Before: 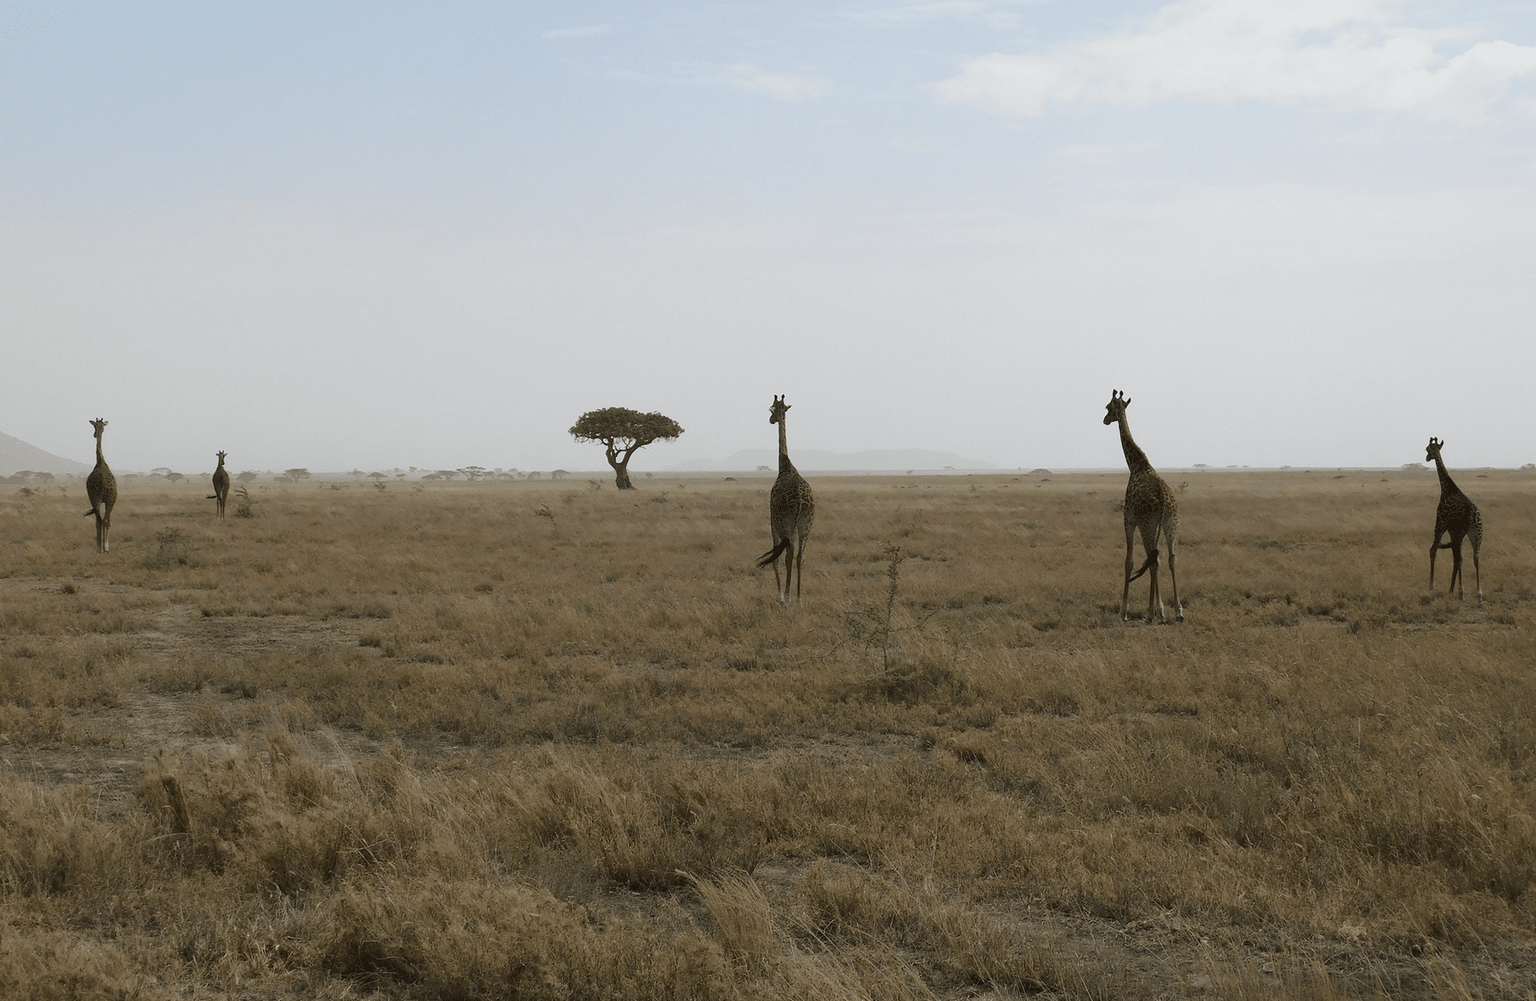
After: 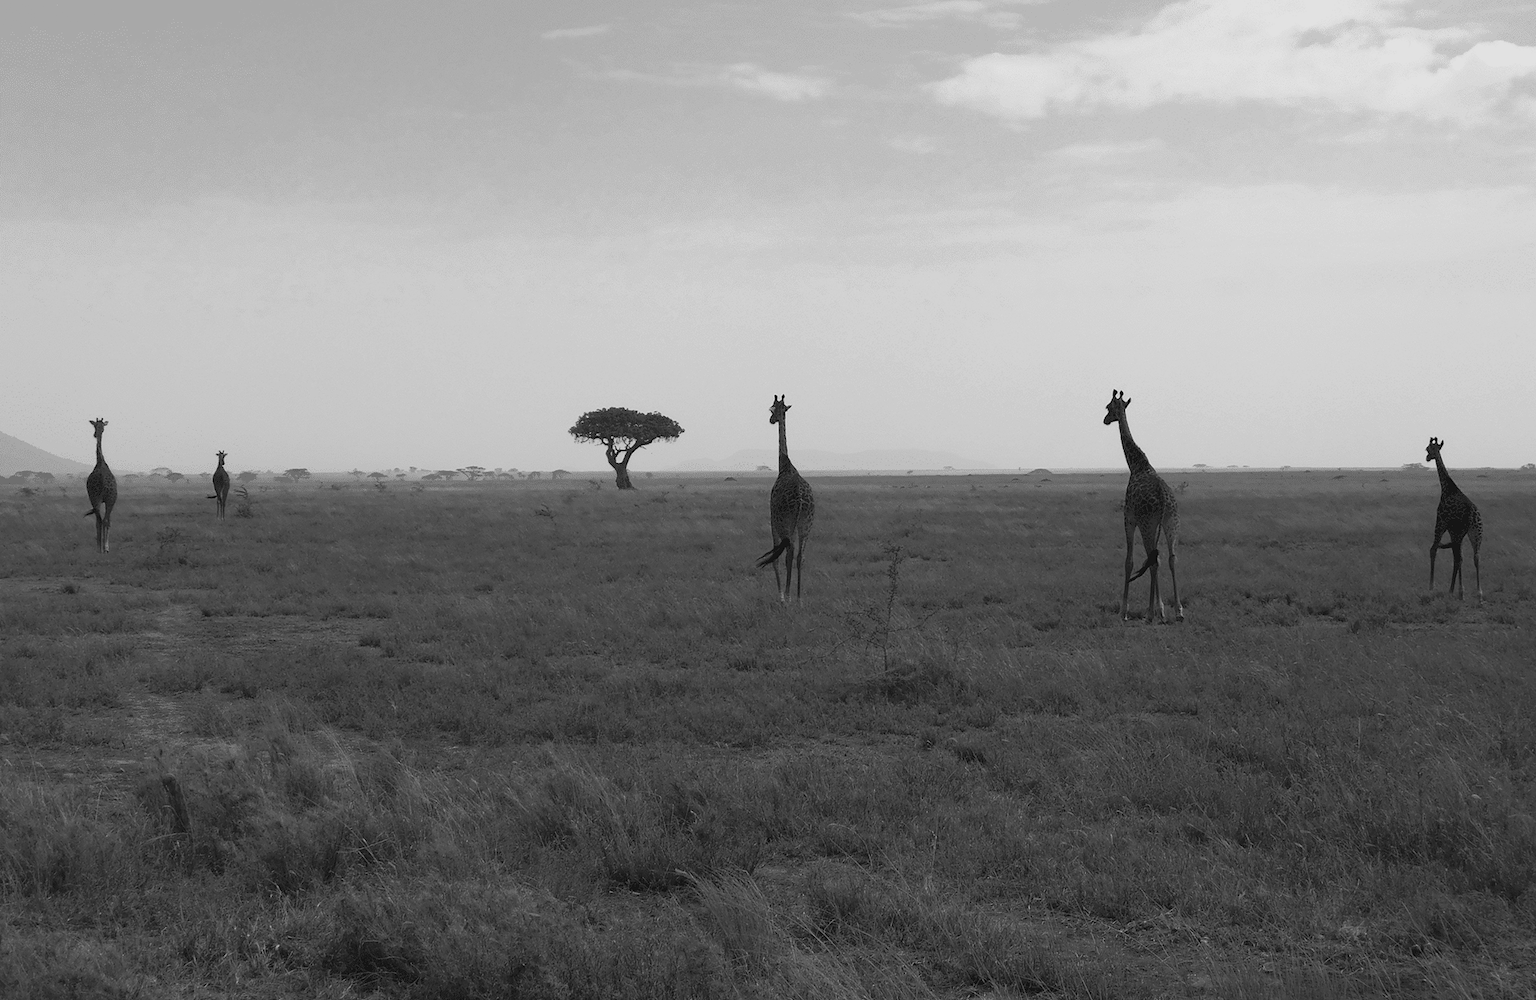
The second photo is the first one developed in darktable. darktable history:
color zones: curves: ch0 [(0.002, 0.429) (0.121, 0.212) (0.198, 0.113) (0.276, 0.344) (0.331, 0.541) (0.41, 0.56) (0.482, 0.289) (0.619, 0.227) (0.721, 0.18) (0.821, 0.435) (0.928, 0.555) (1, 0.587)]; ch1 [(0, 0) (0.143, 0) (0.286, 0) (0.429, 0) (0.571, 0) (0.714, 0) (0.857, 0)]
